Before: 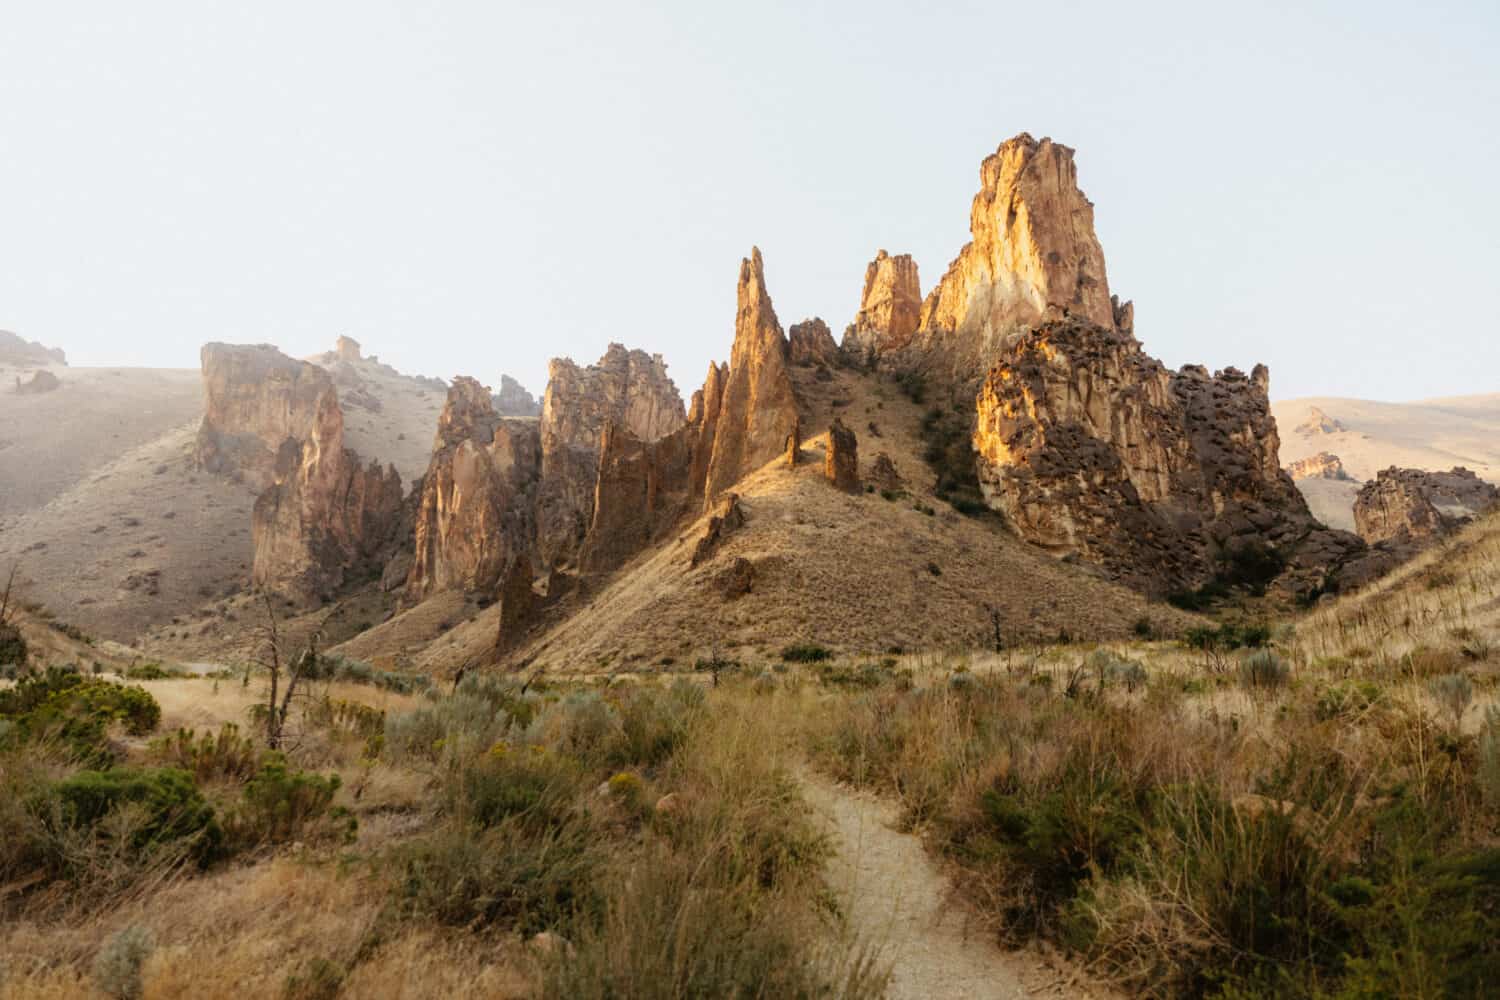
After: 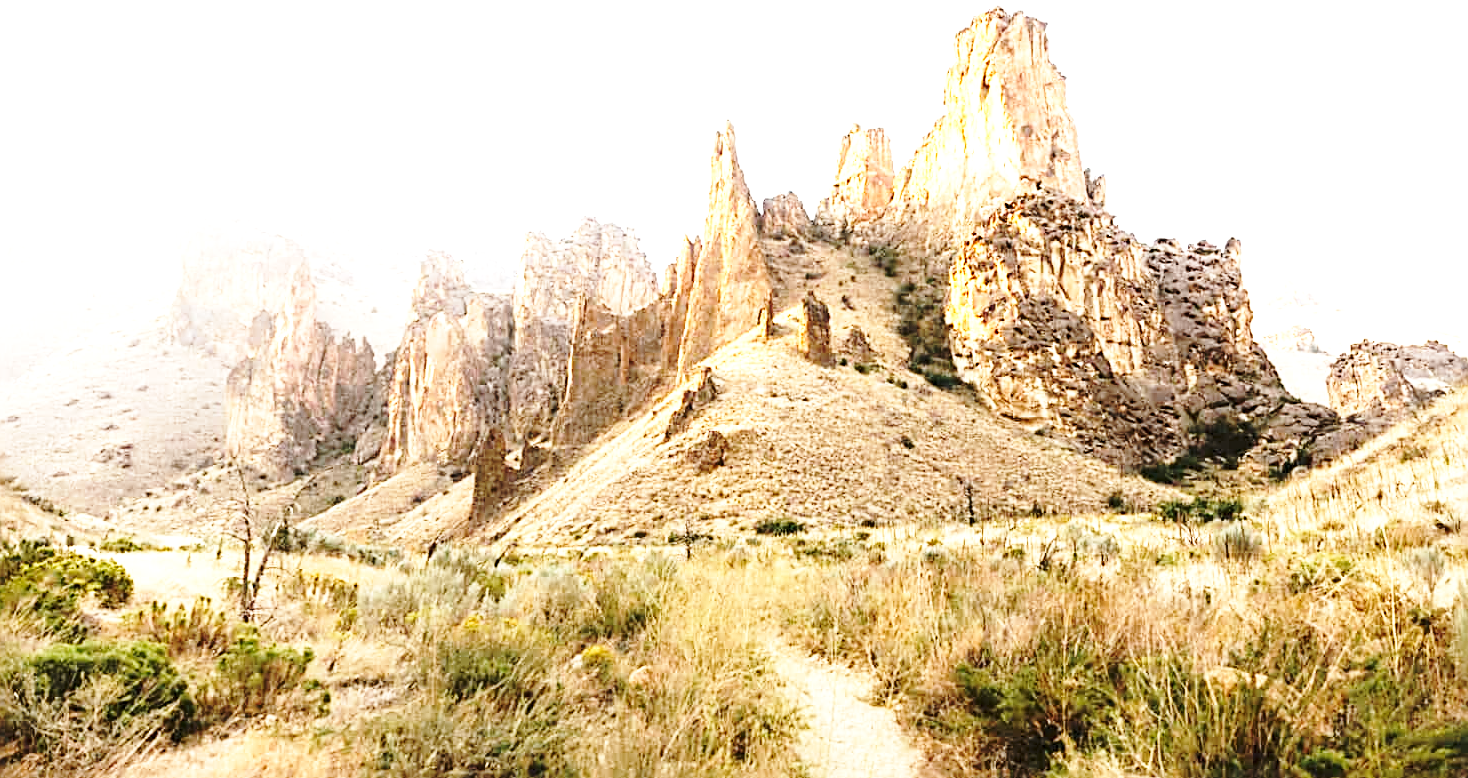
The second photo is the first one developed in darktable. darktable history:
crop and rotate: left 1.9%, top 12.714%, right 0.225%, bottom 9.413%
color correction: highlights b* 0.063, saturation 0.871
sharpen: radius 2.802, amount 0.702
exposure: exposure 1.477 EV, compensate highlight preservation false
base curve: curves: ch0 [(0, 0) (0.032, 0.037) (0.105, 0.228) (0.435, 0.76) (0.856, 0.983) (1, 1)], preserve colors none
